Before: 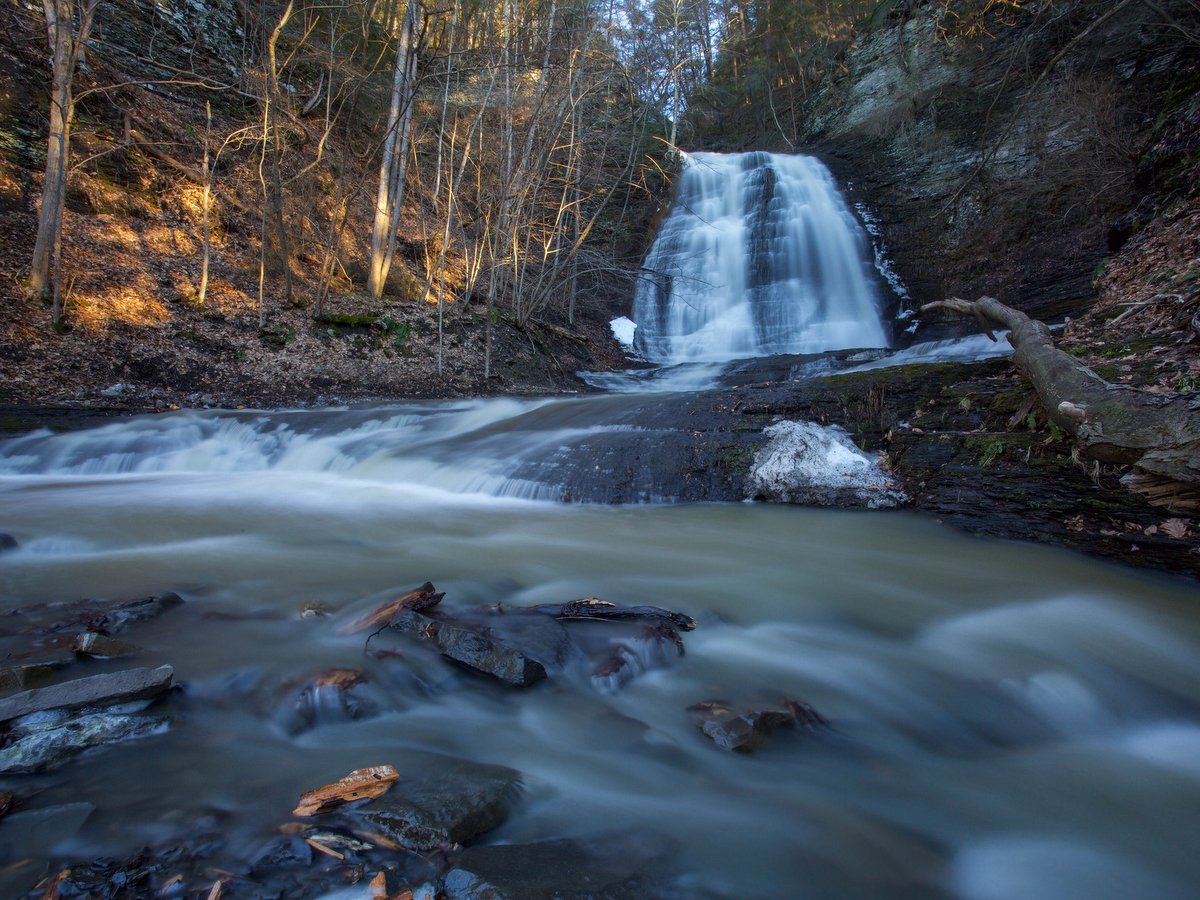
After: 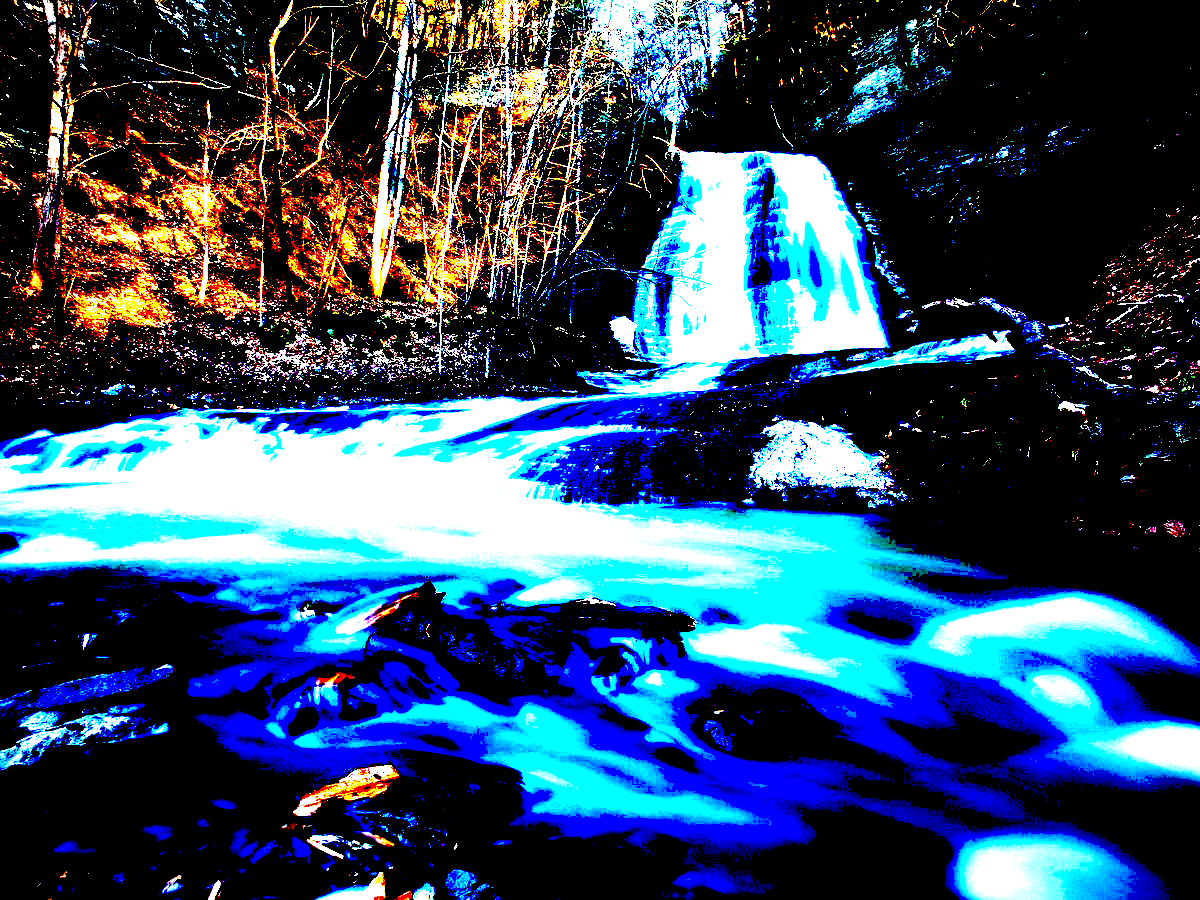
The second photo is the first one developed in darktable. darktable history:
exposure: black level correction 0.1, exposure 3 EV, compensate highlight preservation false
vignetting: automatic ratio true
